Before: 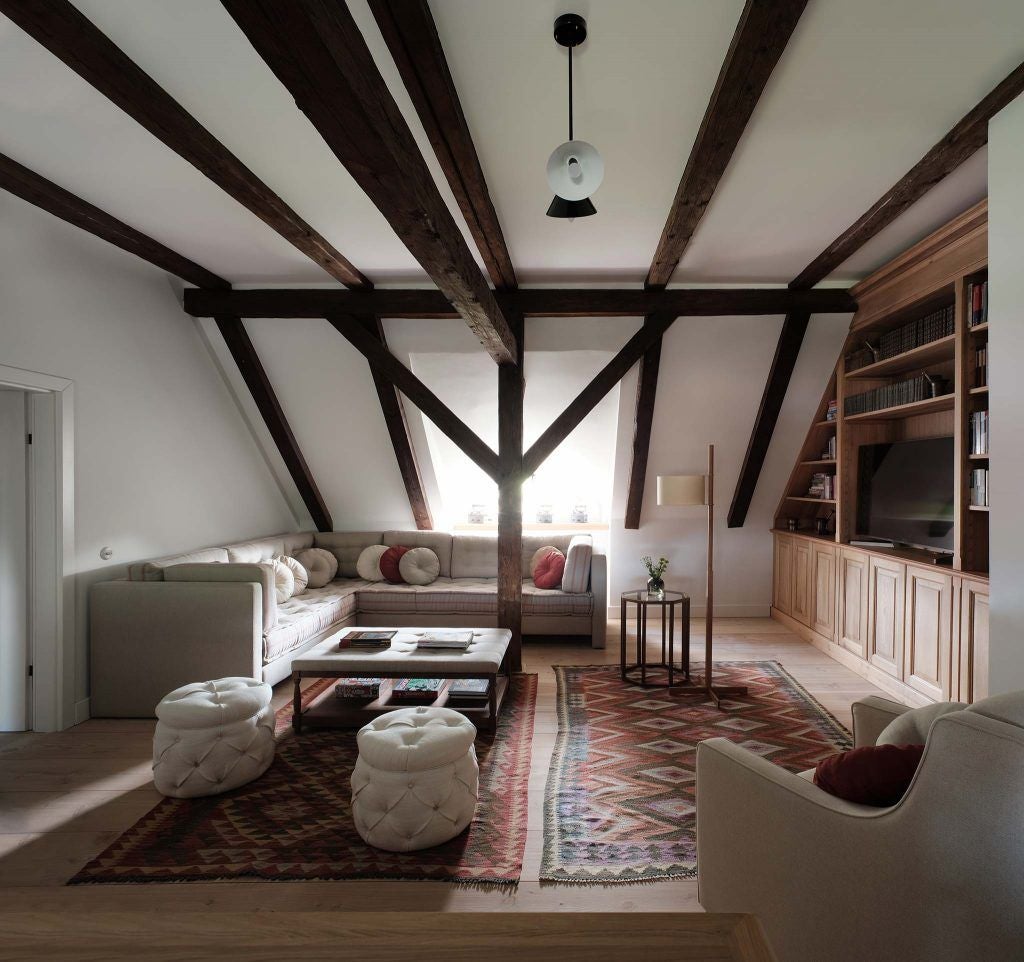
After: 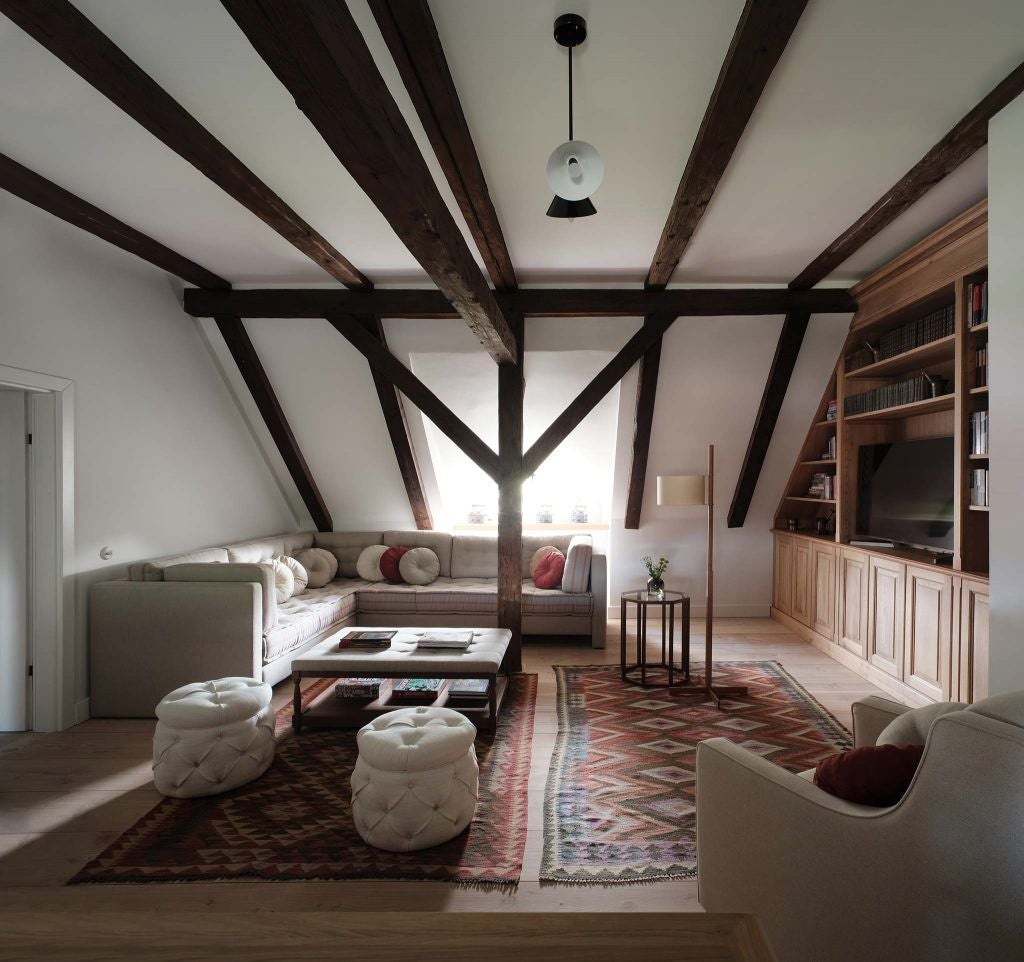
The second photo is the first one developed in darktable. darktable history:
tone equalizer: on, module defaults
vignetting: fall-off start 98.3%, fall-off radius 100.65%, brightness -0.307, saturation -0.061, width/height ratio 1.426
shadows and highlights: shadows 62.2, white point adjustment 0.505, highlights -34.67, compress 83.97%
